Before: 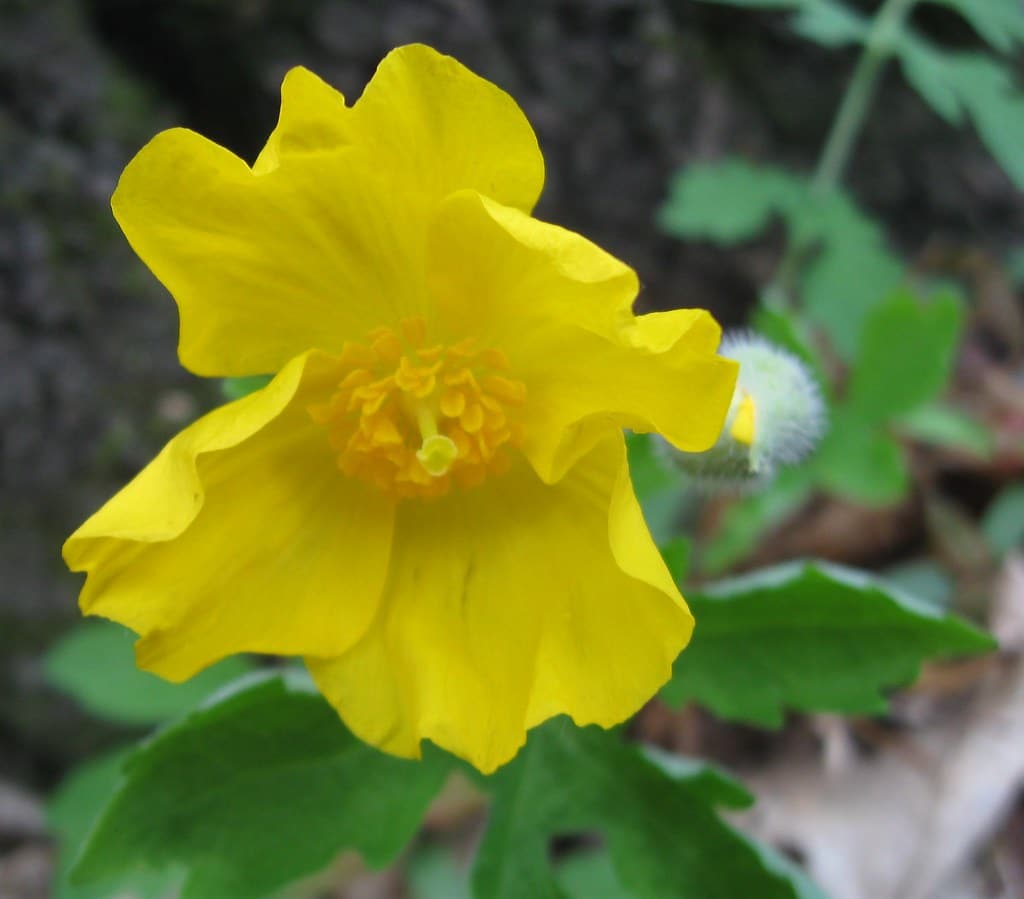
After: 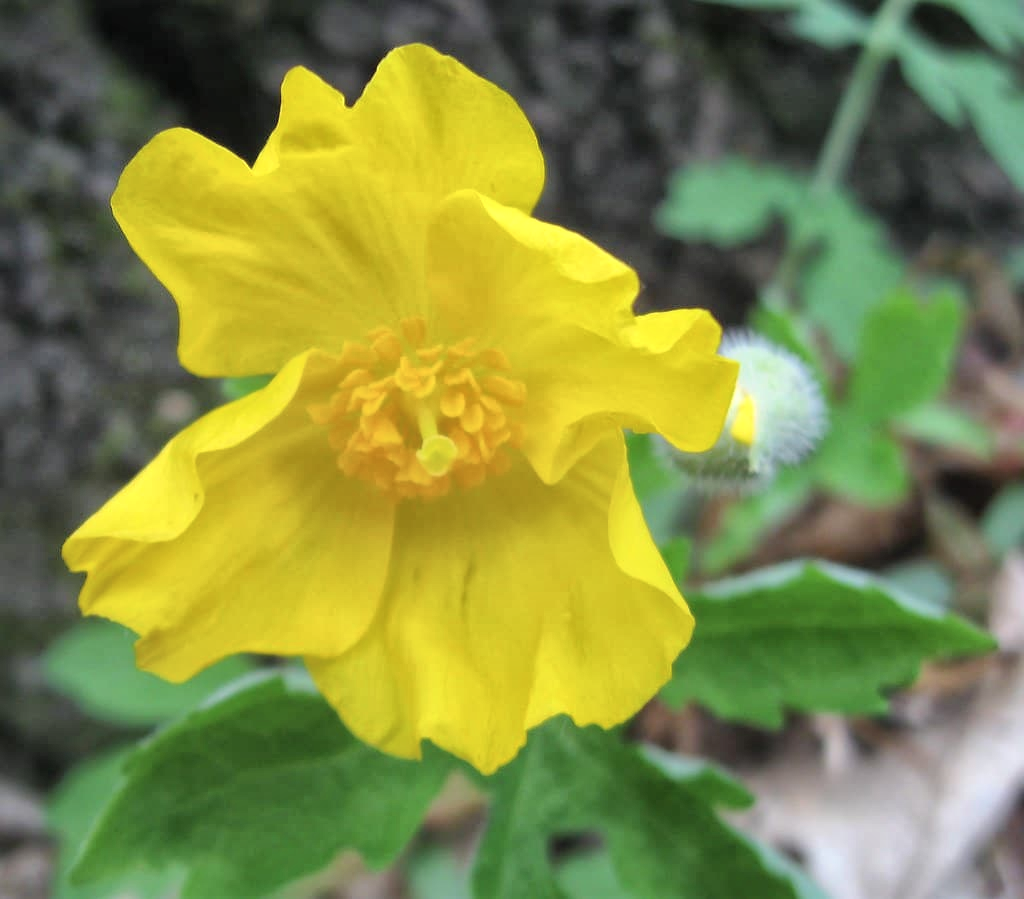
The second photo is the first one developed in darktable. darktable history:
tone equalizer: on, module defaults
global tonemap: drago (1, 100), detail 1
